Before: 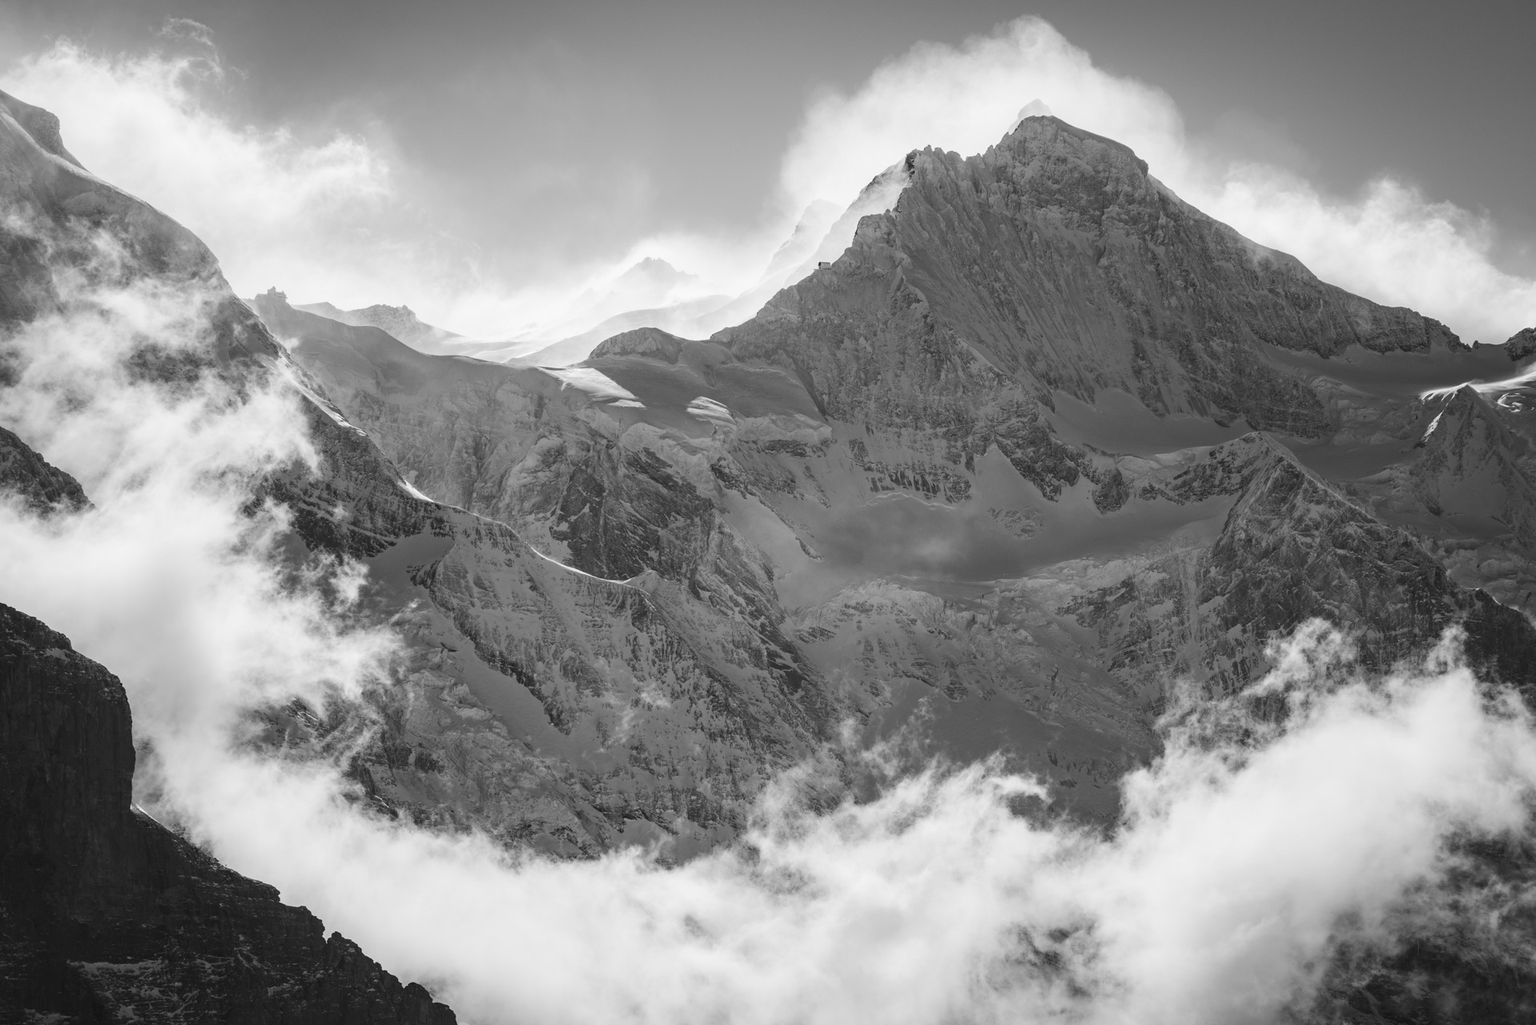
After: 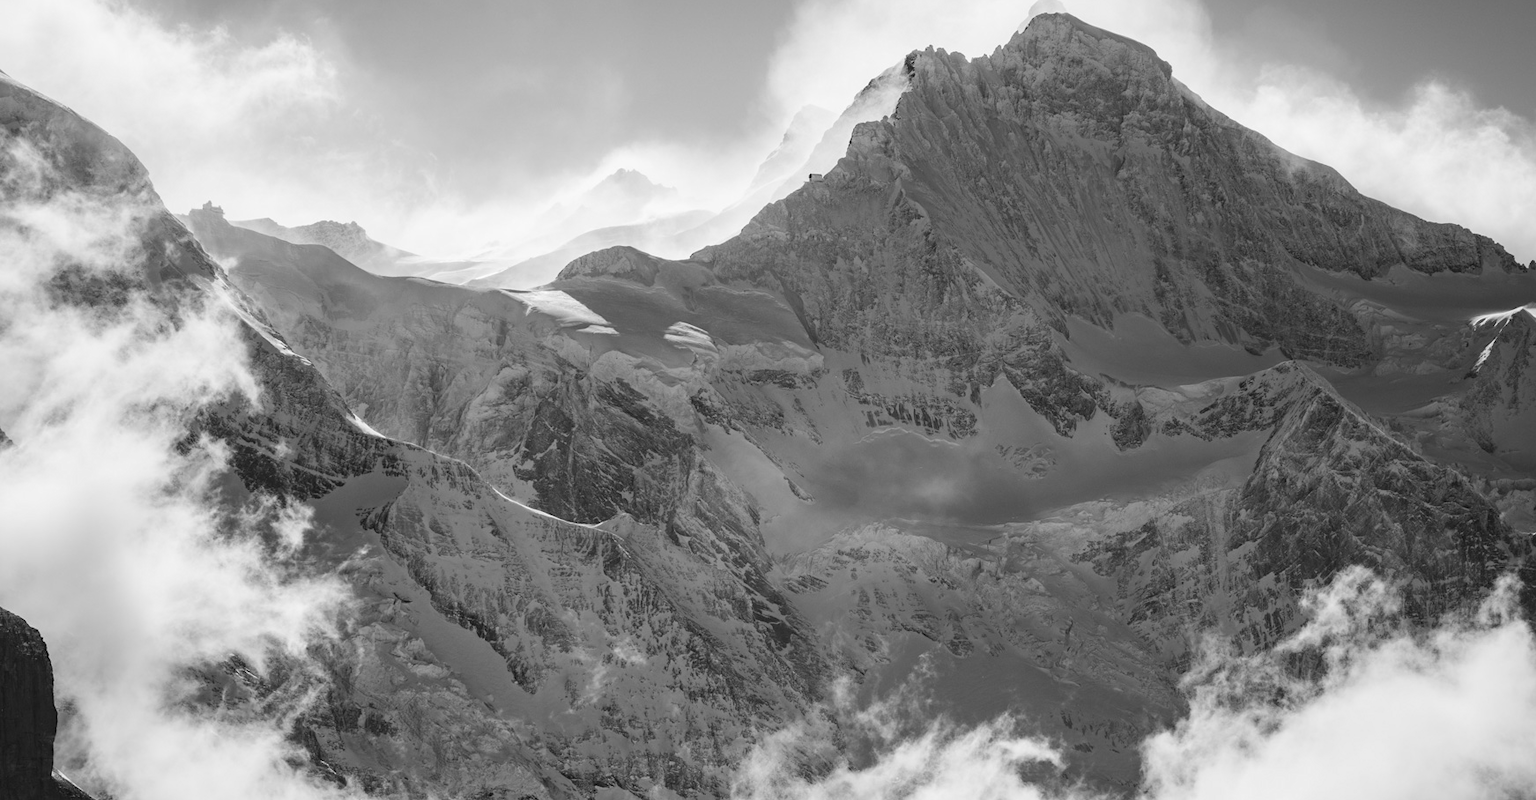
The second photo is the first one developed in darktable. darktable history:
crop: left 5.437%, top 10.177%, right 3.651%, bottom 18.864%
tone equalizer: on, module defaults
